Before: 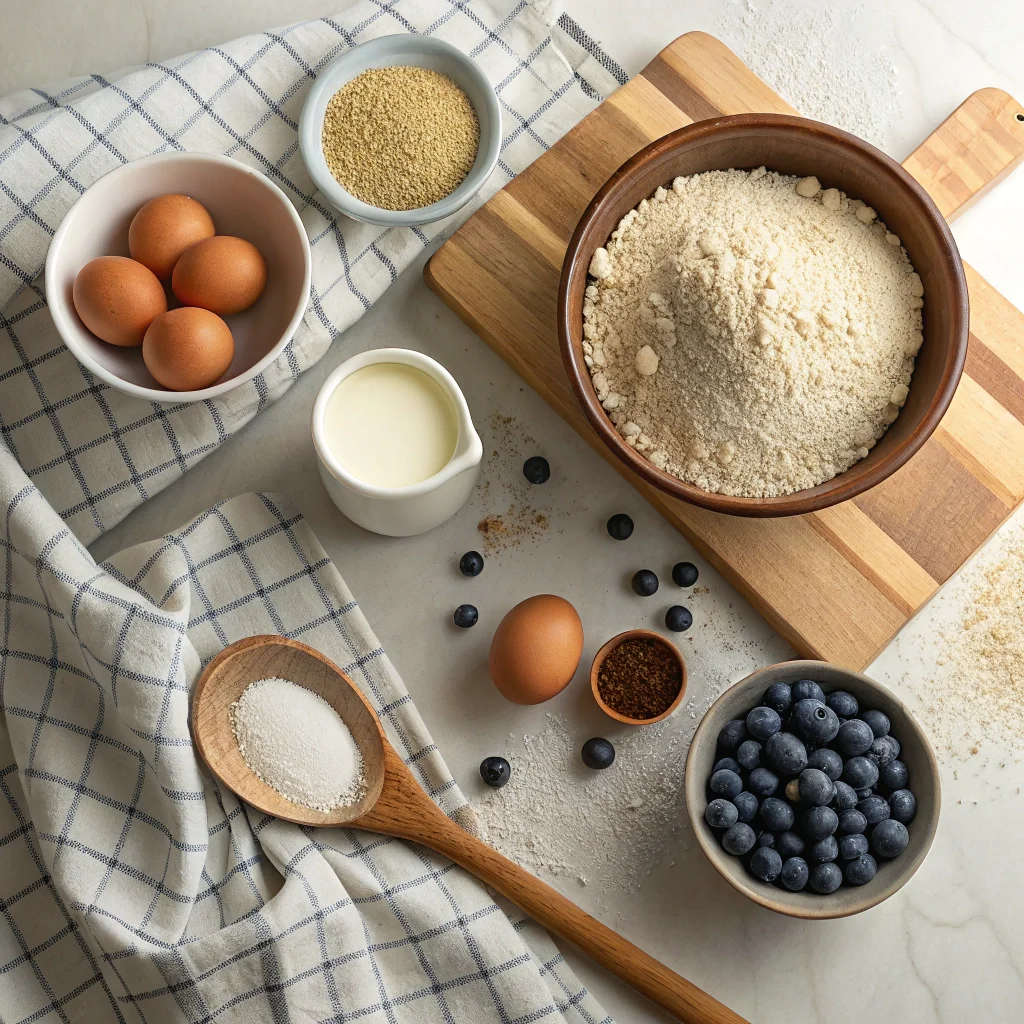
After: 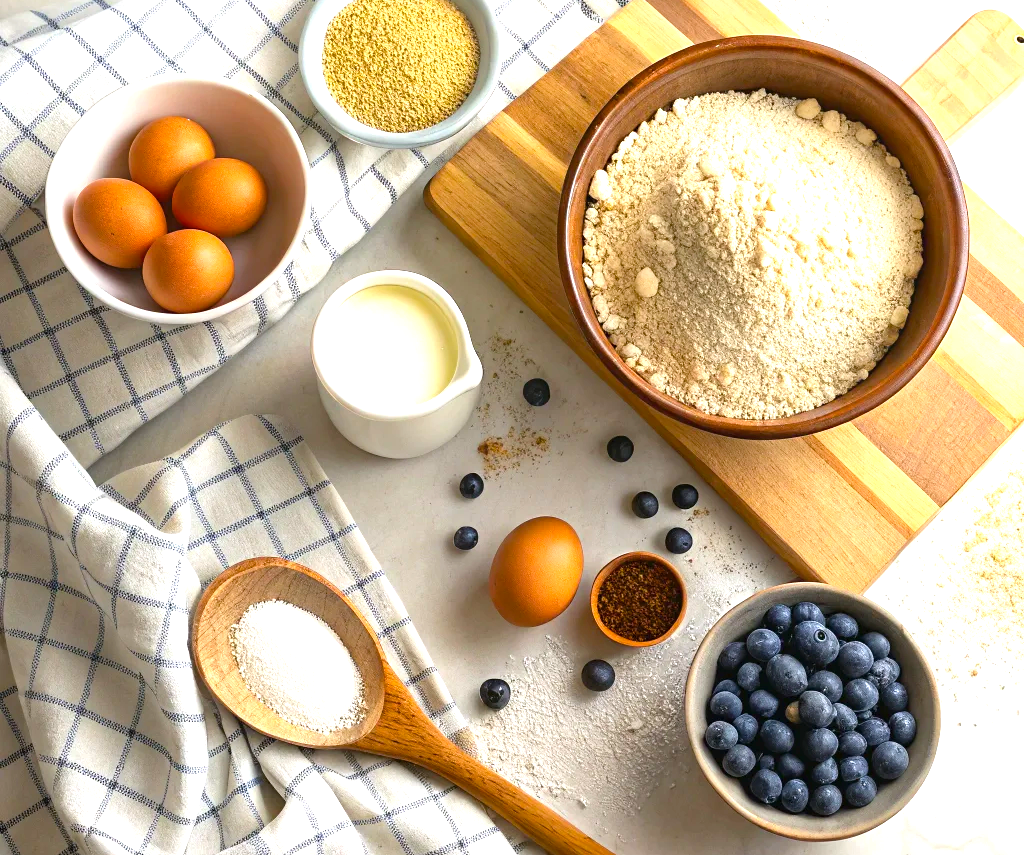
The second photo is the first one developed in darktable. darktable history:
white balance: red 1.004, blue 1.024
color balance rgb: perceptual saturation grading › global saturation 25%, global vibrance 20%
crop: top 7.625%, bottom 8.027%
exposure: exposure 0.95 EV, compensate highlight preservation false
